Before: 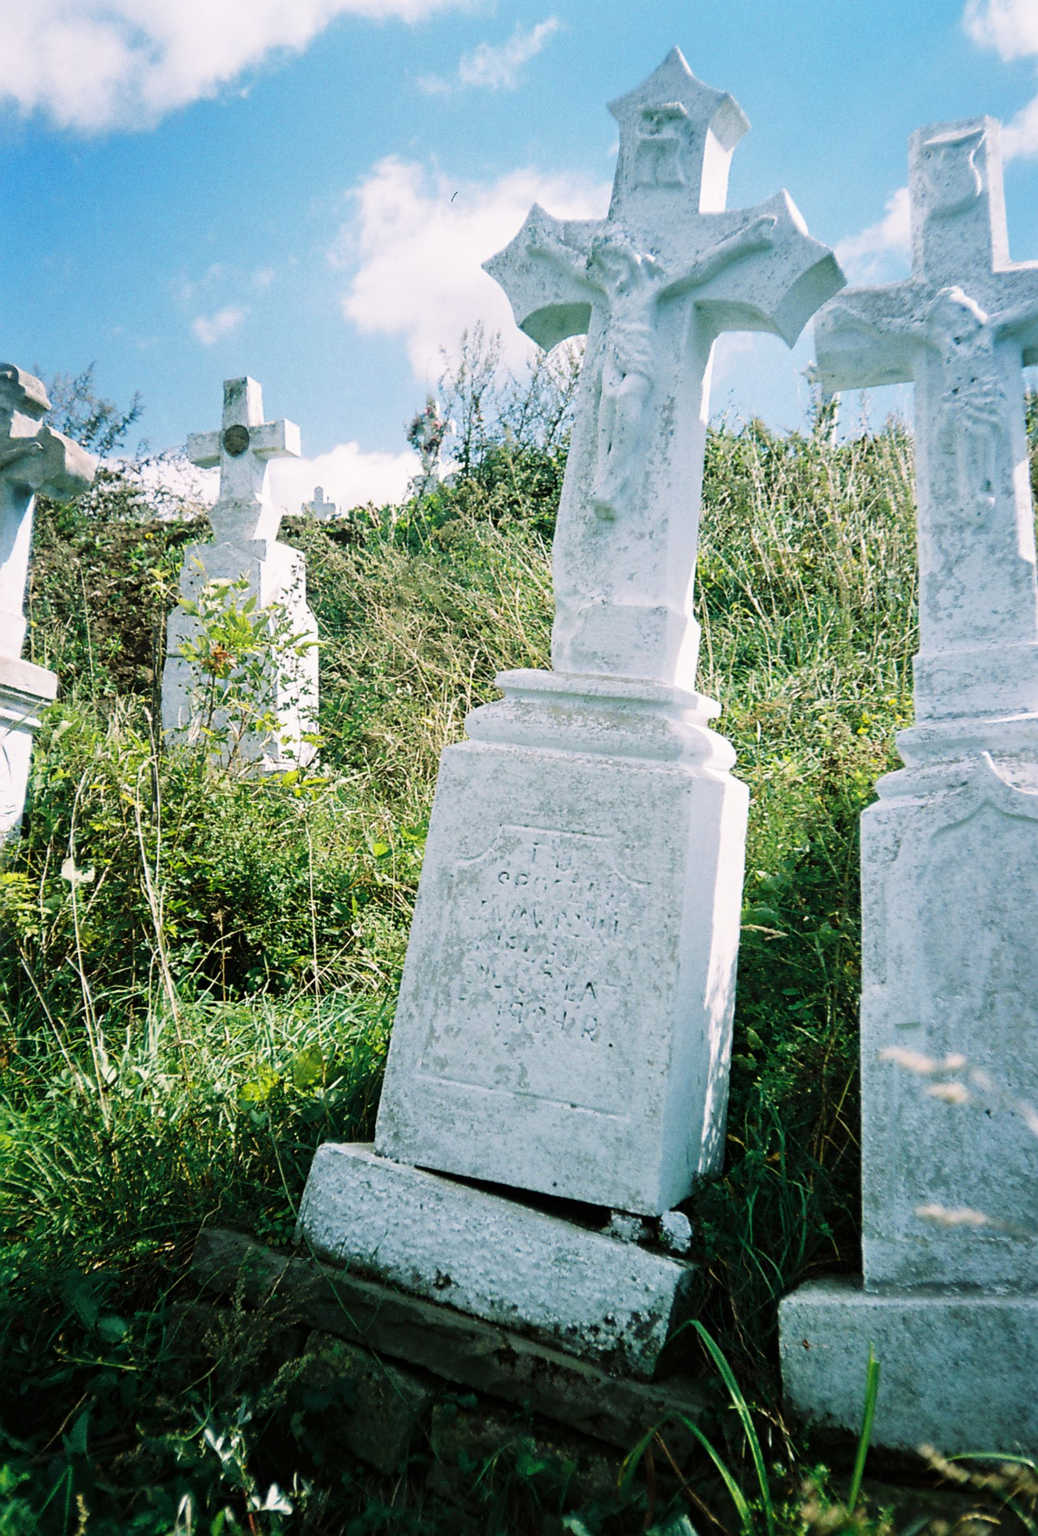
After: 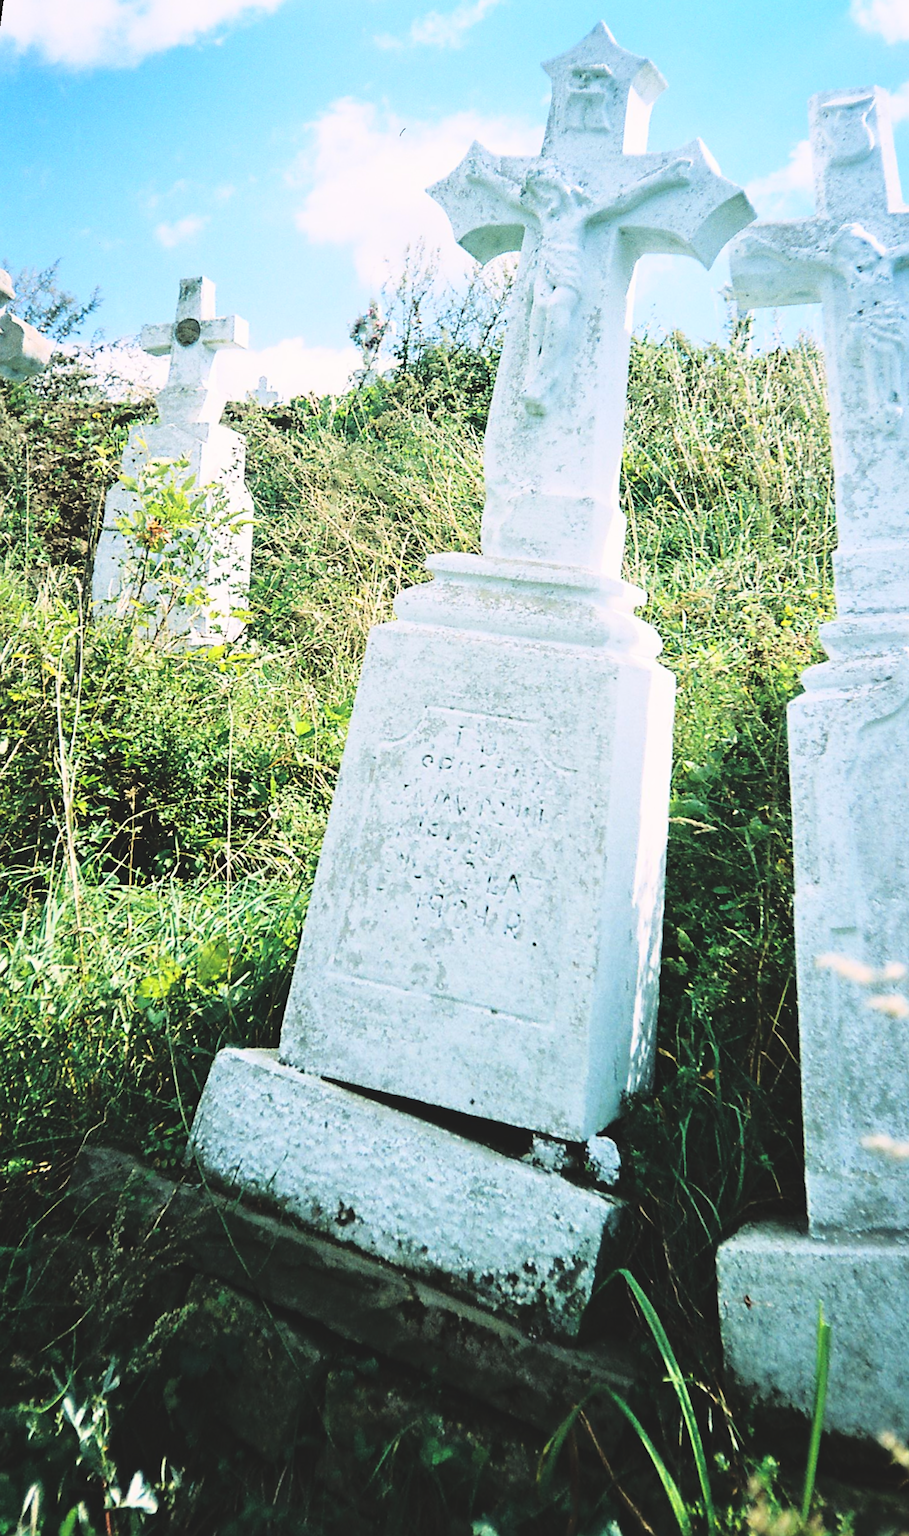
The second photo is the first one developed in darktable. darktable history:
base curve: curves: ch0 [(0, 0) (0.028, 0.03) (0.121, 0.232) (0.46, 0.748) (0.859, 0.968) (1, 1)]
sharpen: radius 1.864, amount 0.398, threshold 1.271
rotate and perspective: rotation 1.69°, lens shift (vertical) -0.023, lens shift (horizontal) -0.291, crop left 0.025, crop right 0.988, crop top 0.092, crop bottom 0.842
exposure: black level correction -0.015, exposure -0.125 EV, compensate highlight preservation false
